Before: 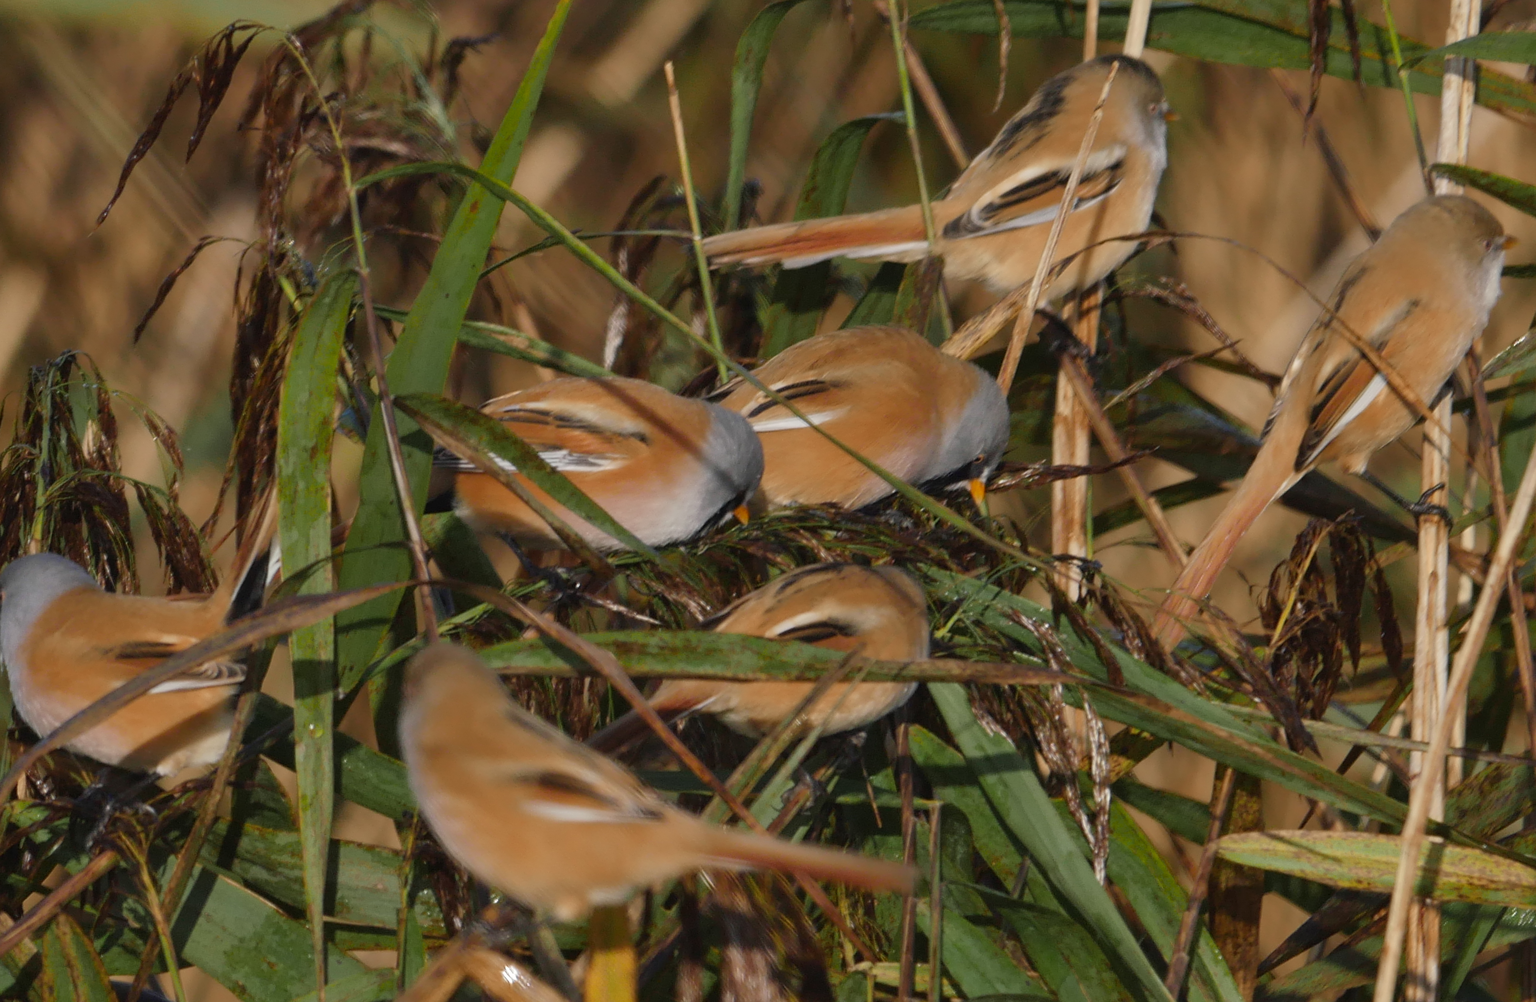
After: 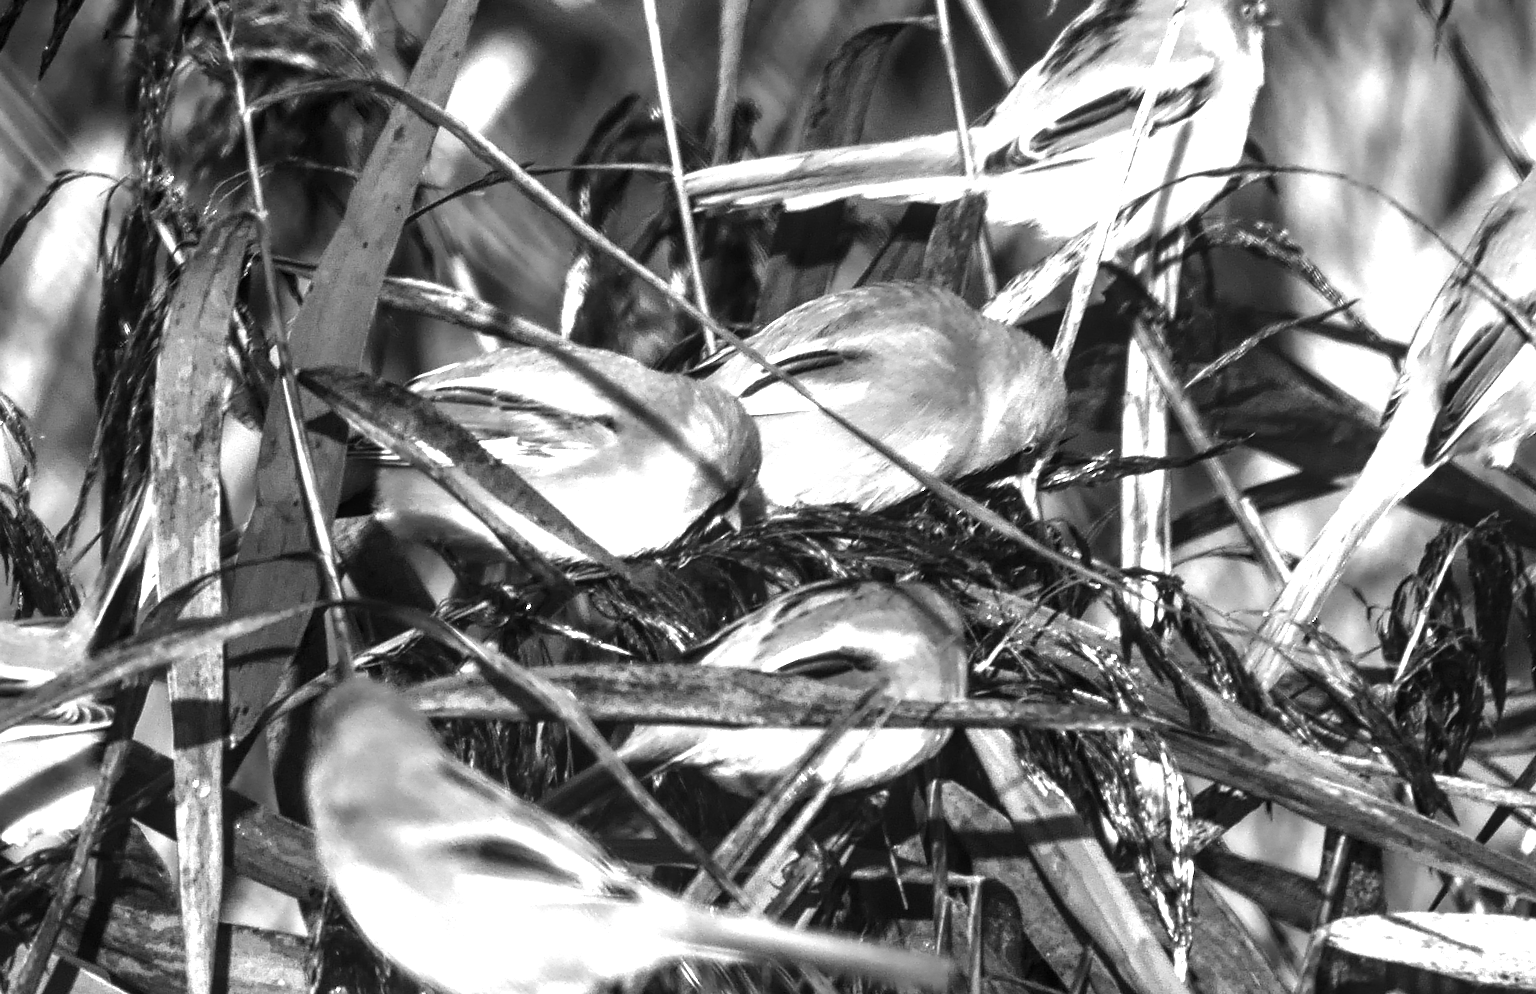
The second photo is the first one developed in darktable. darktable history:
exposure: exposure 2.213 EV, compensate highlight preservation false
contrast brightness saturation: contrast -0.027, brightness -0.6, saturation -1
local contrast: on, module defaults
crop and rotate: left 10.111%, top 9.967%, right 9.834%, bottom 10.58%
